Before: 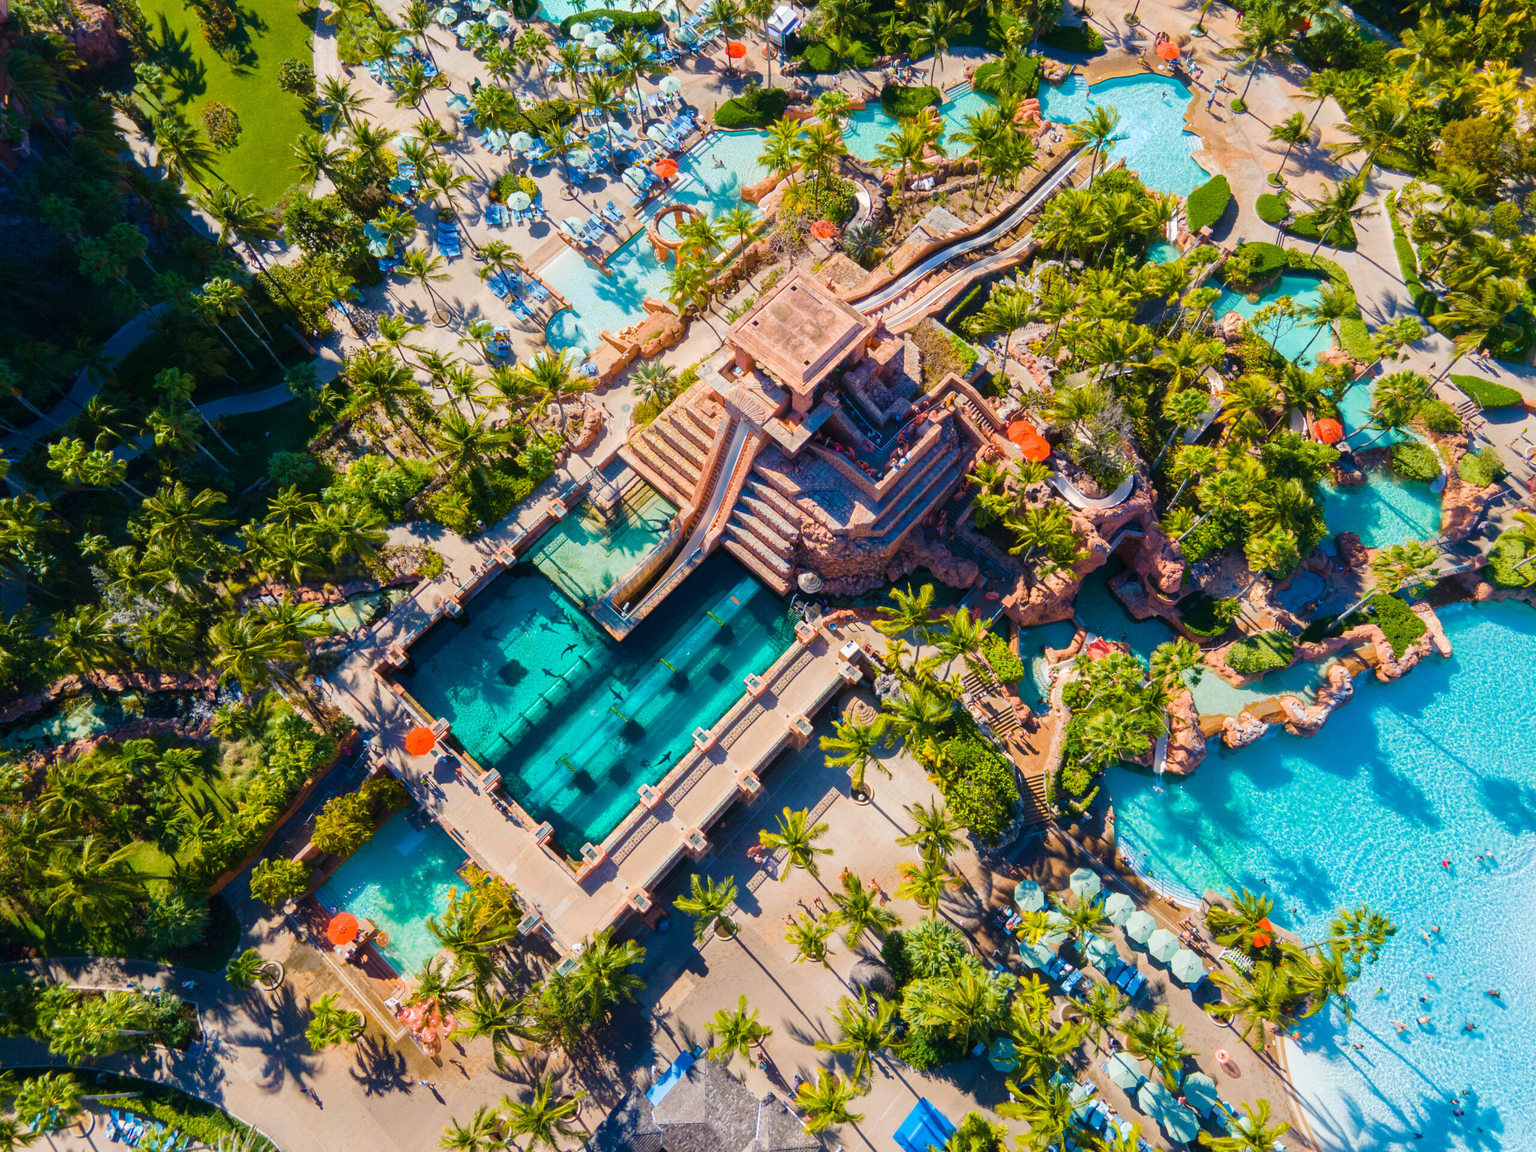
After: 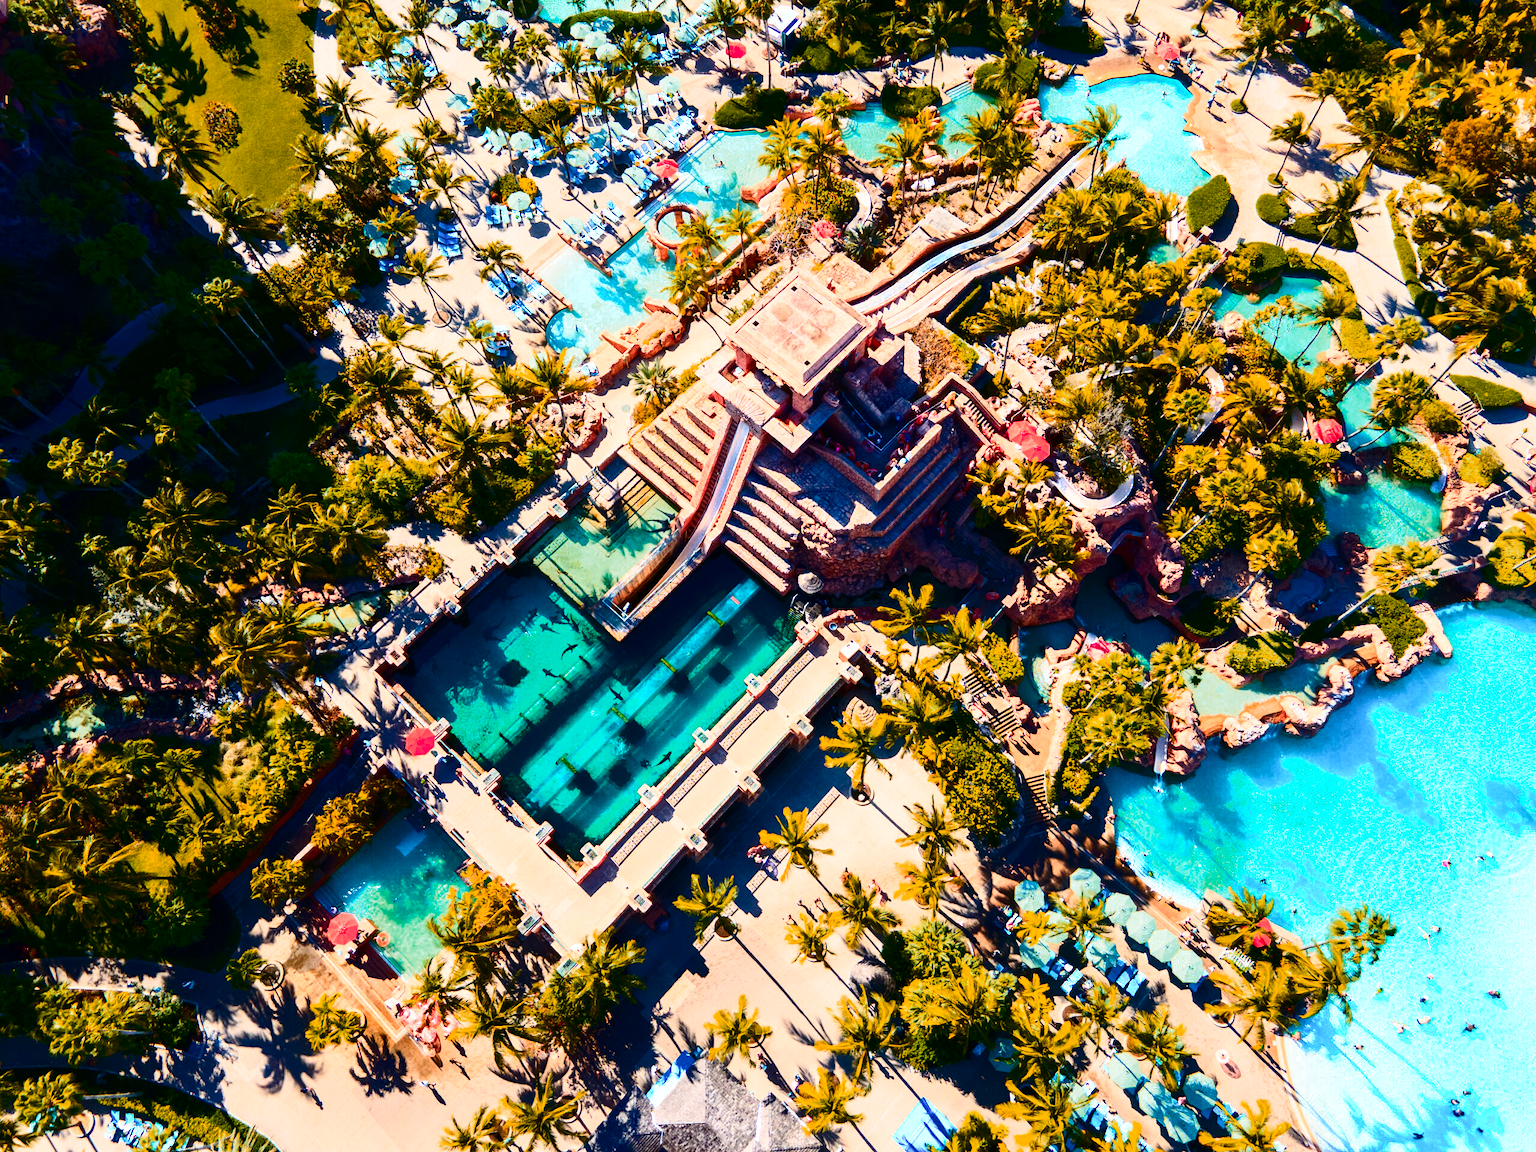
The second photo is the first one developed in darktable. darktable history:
color zones: curves: ch0 [(0.473, 0.374) (0.742, 0.784)]; ch1 [(0.354, 0.737) (0.742, 0.705)]; ch2 [(0.318, 0.421) (0.758, 0.532)]
contrast brightness saturation: contrast 0.5, saturation -0.1
